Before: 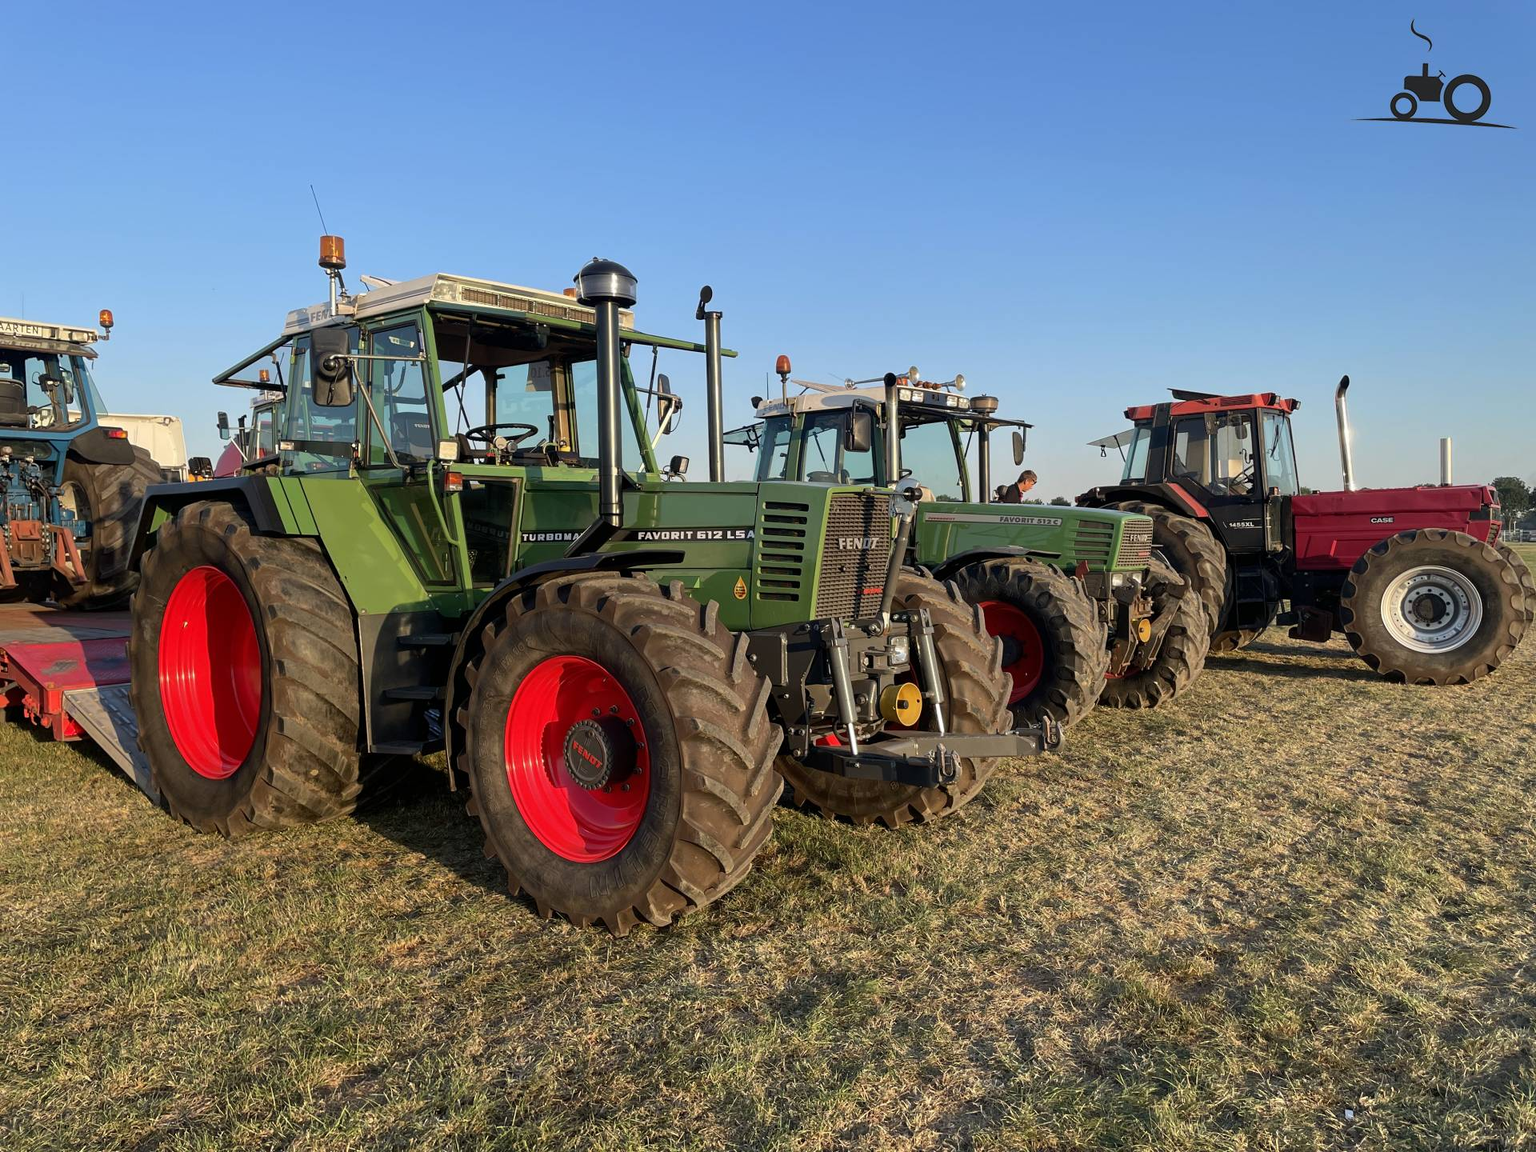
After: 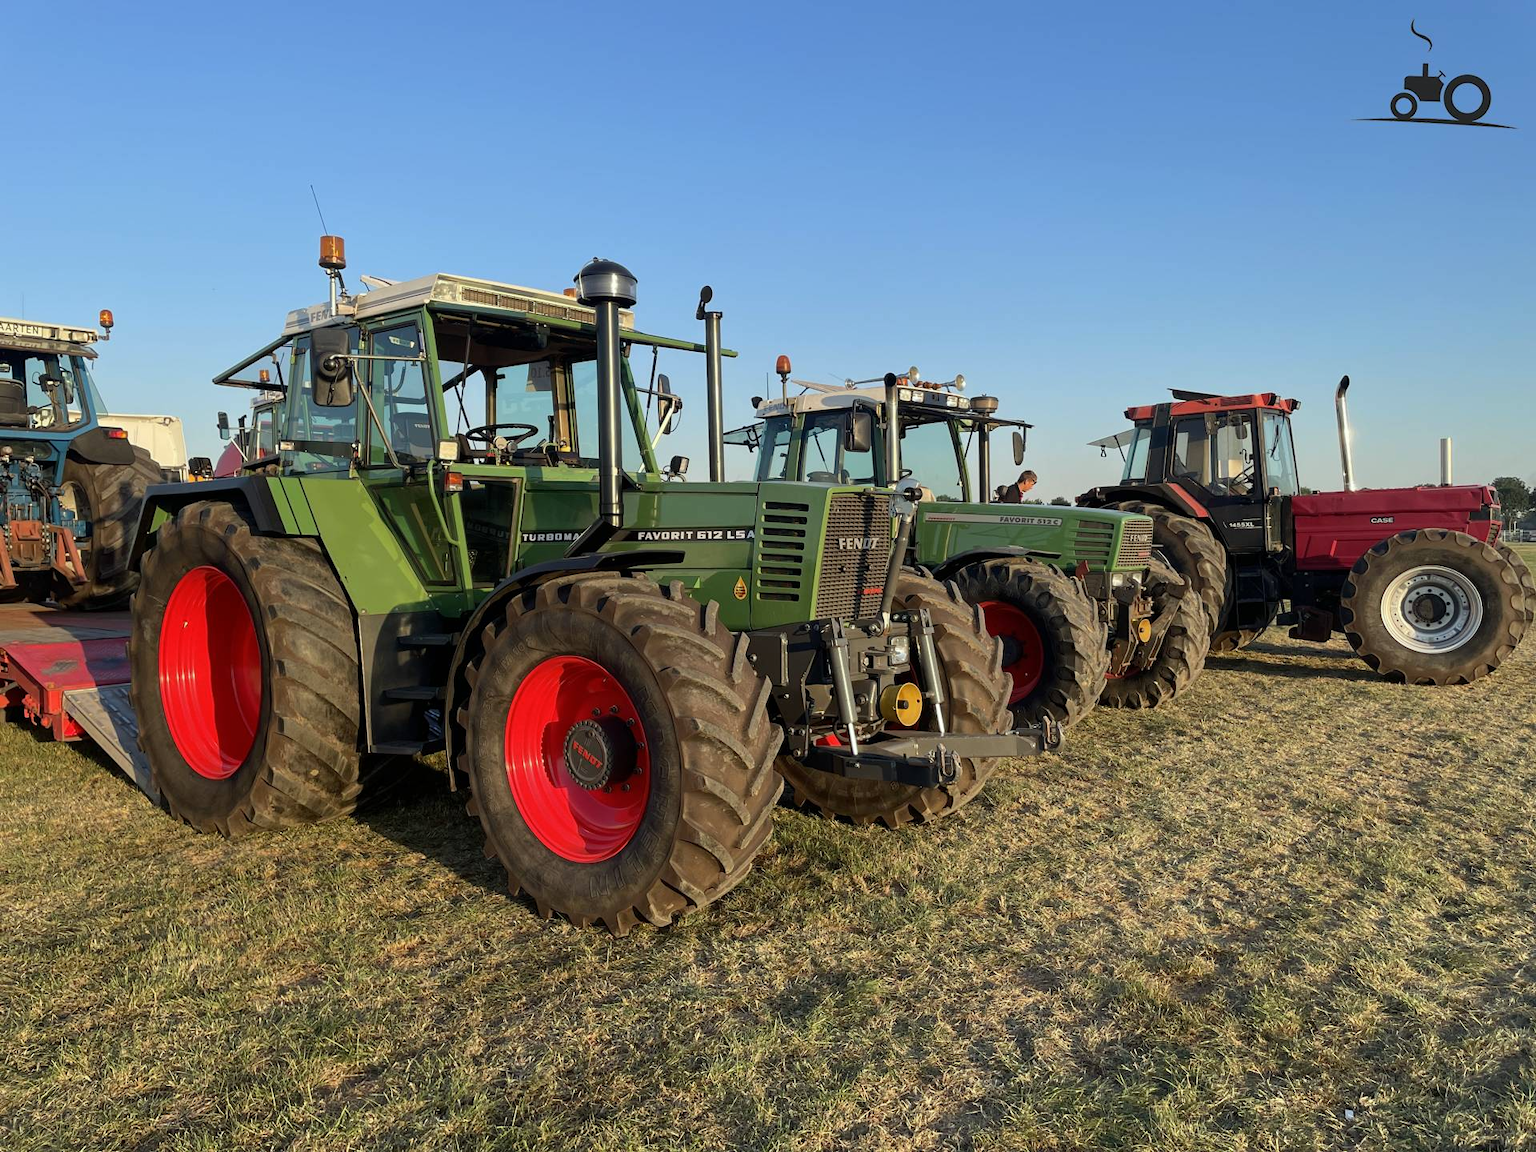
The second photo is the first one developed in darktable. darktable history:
color correction: highlights a* -2.57, highlights b* 2.54
